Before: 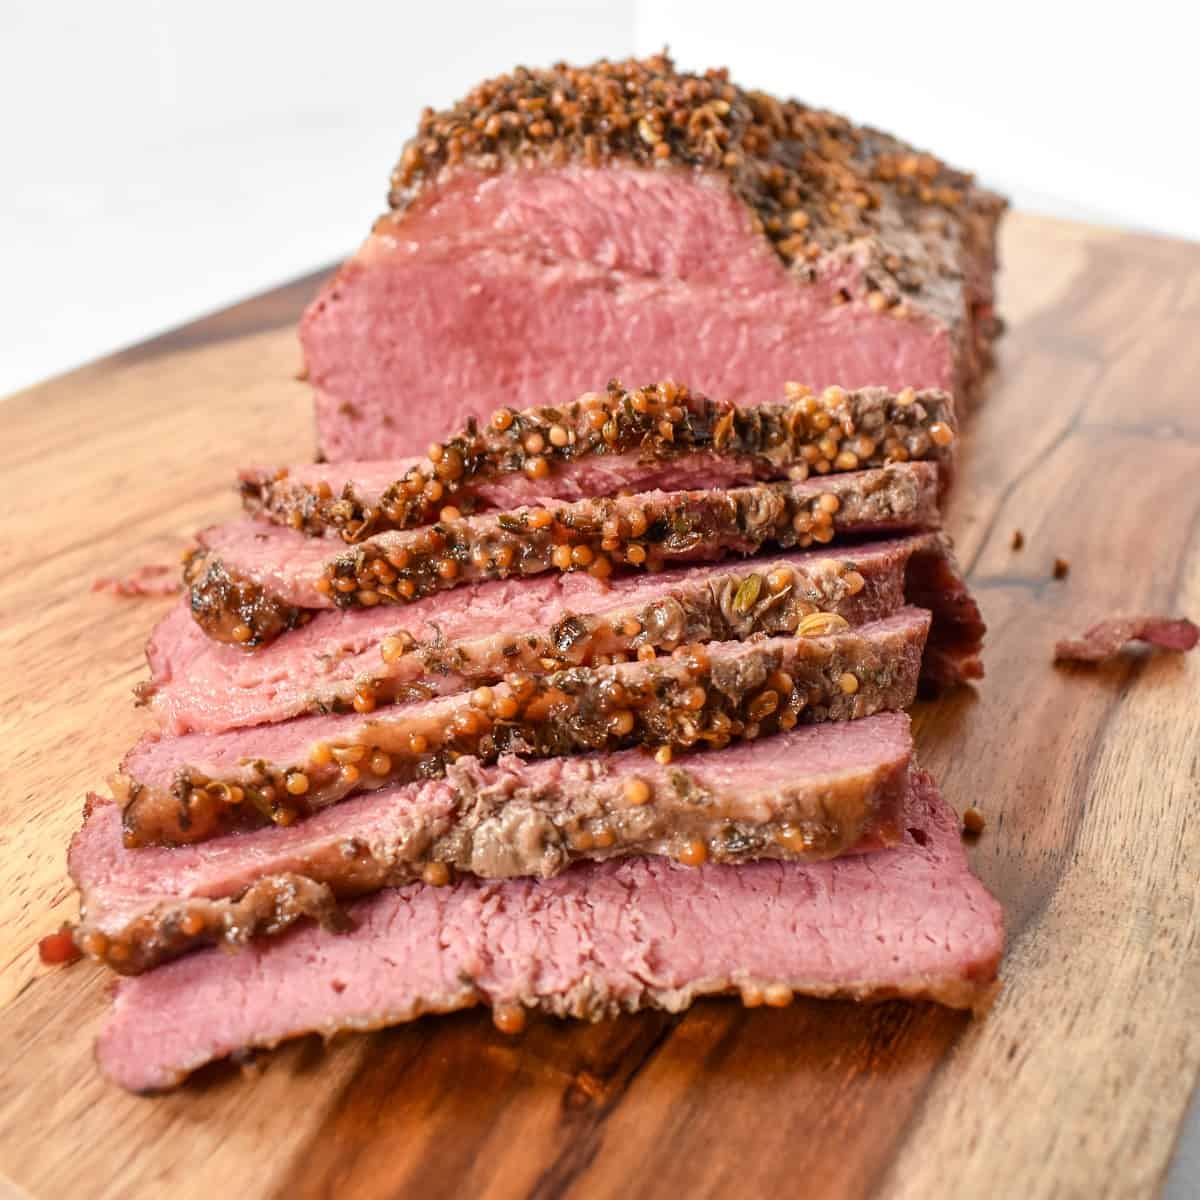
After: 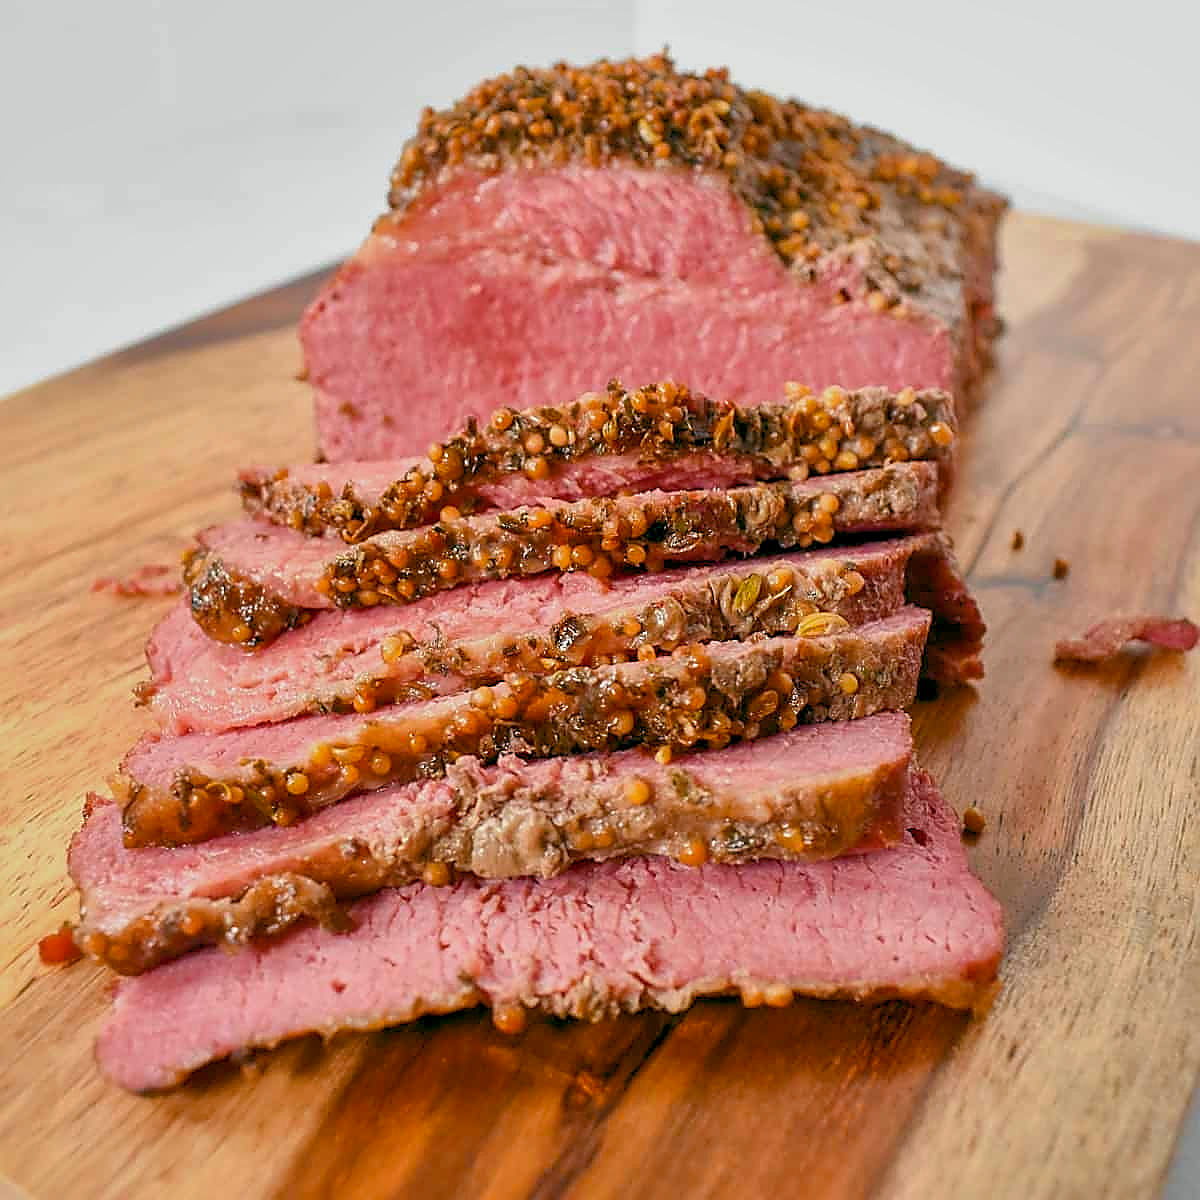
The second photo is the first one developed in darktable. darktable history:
shadows and highlights: on, module defaults
sharpen: radius 1.374, amount 1.255, threshold 0.661
color balance rgb: shadows lift › chroma 2.01%, shadows lift › hue 48.8°, global offset › luminance -0.333%, global offset › chroma 0.113%, global offset › hue 168.06°, perceptual saturation grading › global saturation 19.983%, contrast -10.34%
